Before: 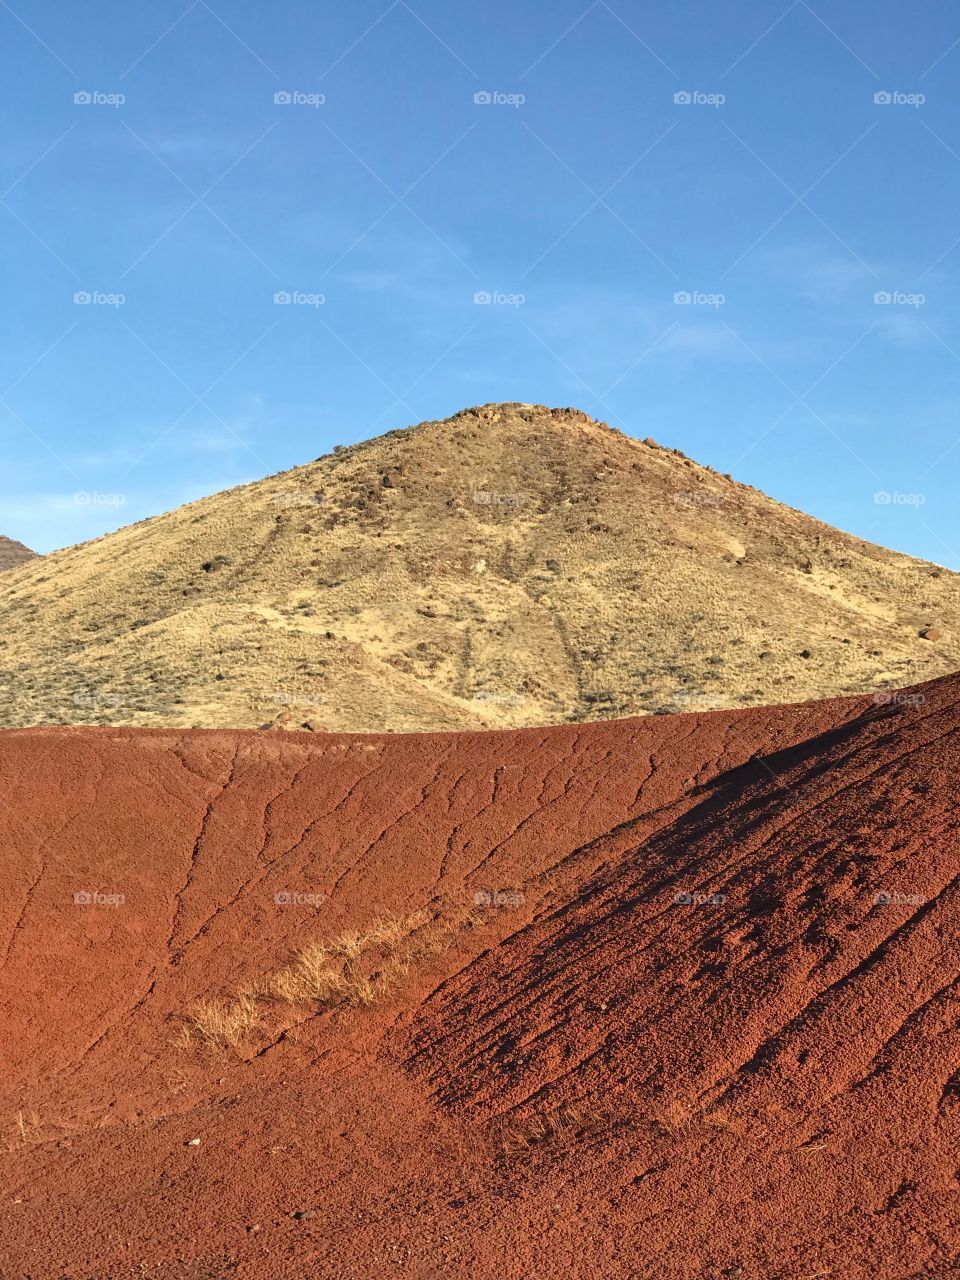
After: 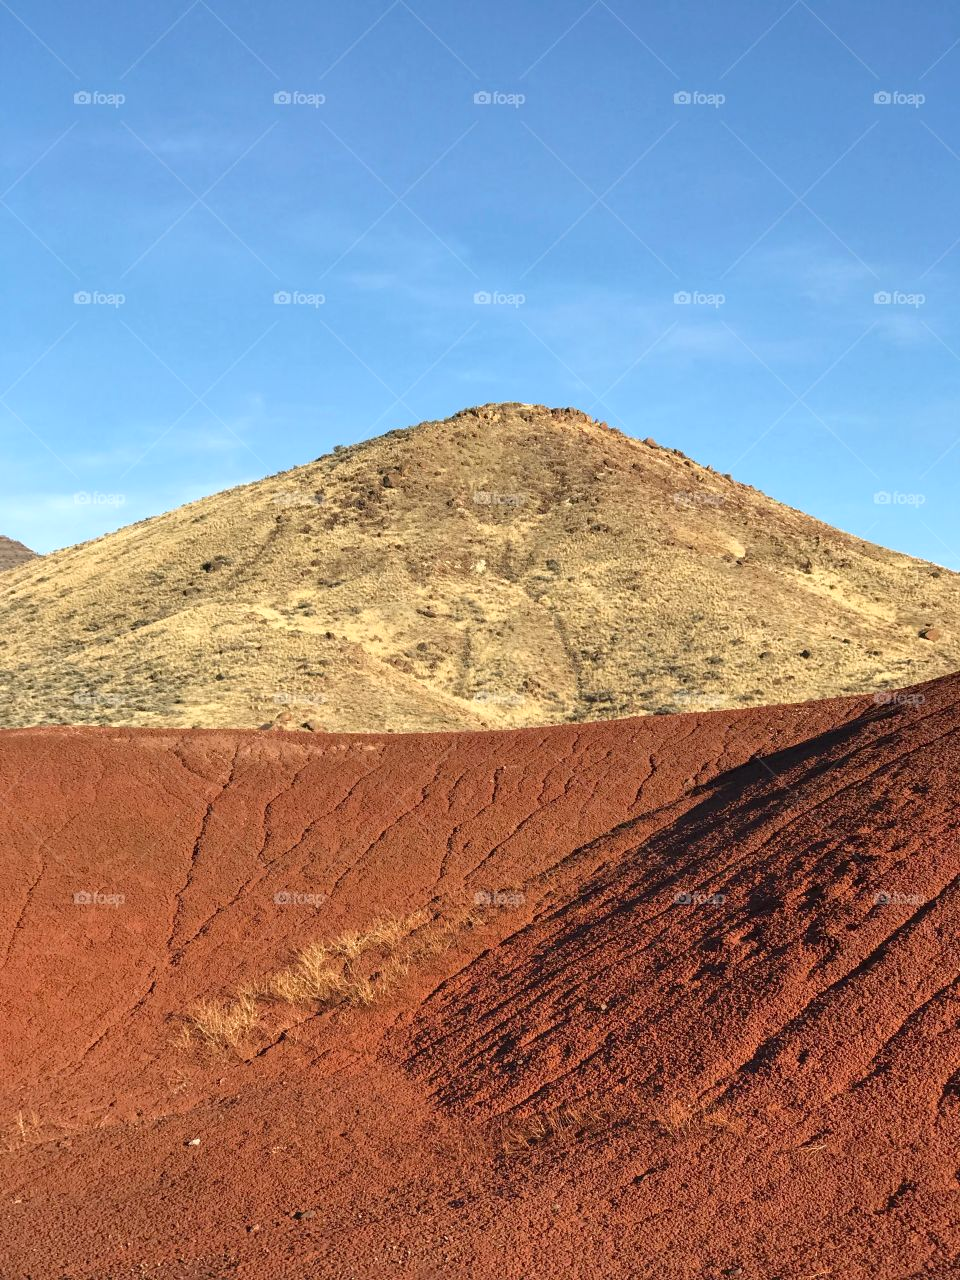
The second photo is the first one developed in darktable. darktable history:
exposure: black level correction 0.001, exposure 0.137 EV, compensate highlight preservation false
